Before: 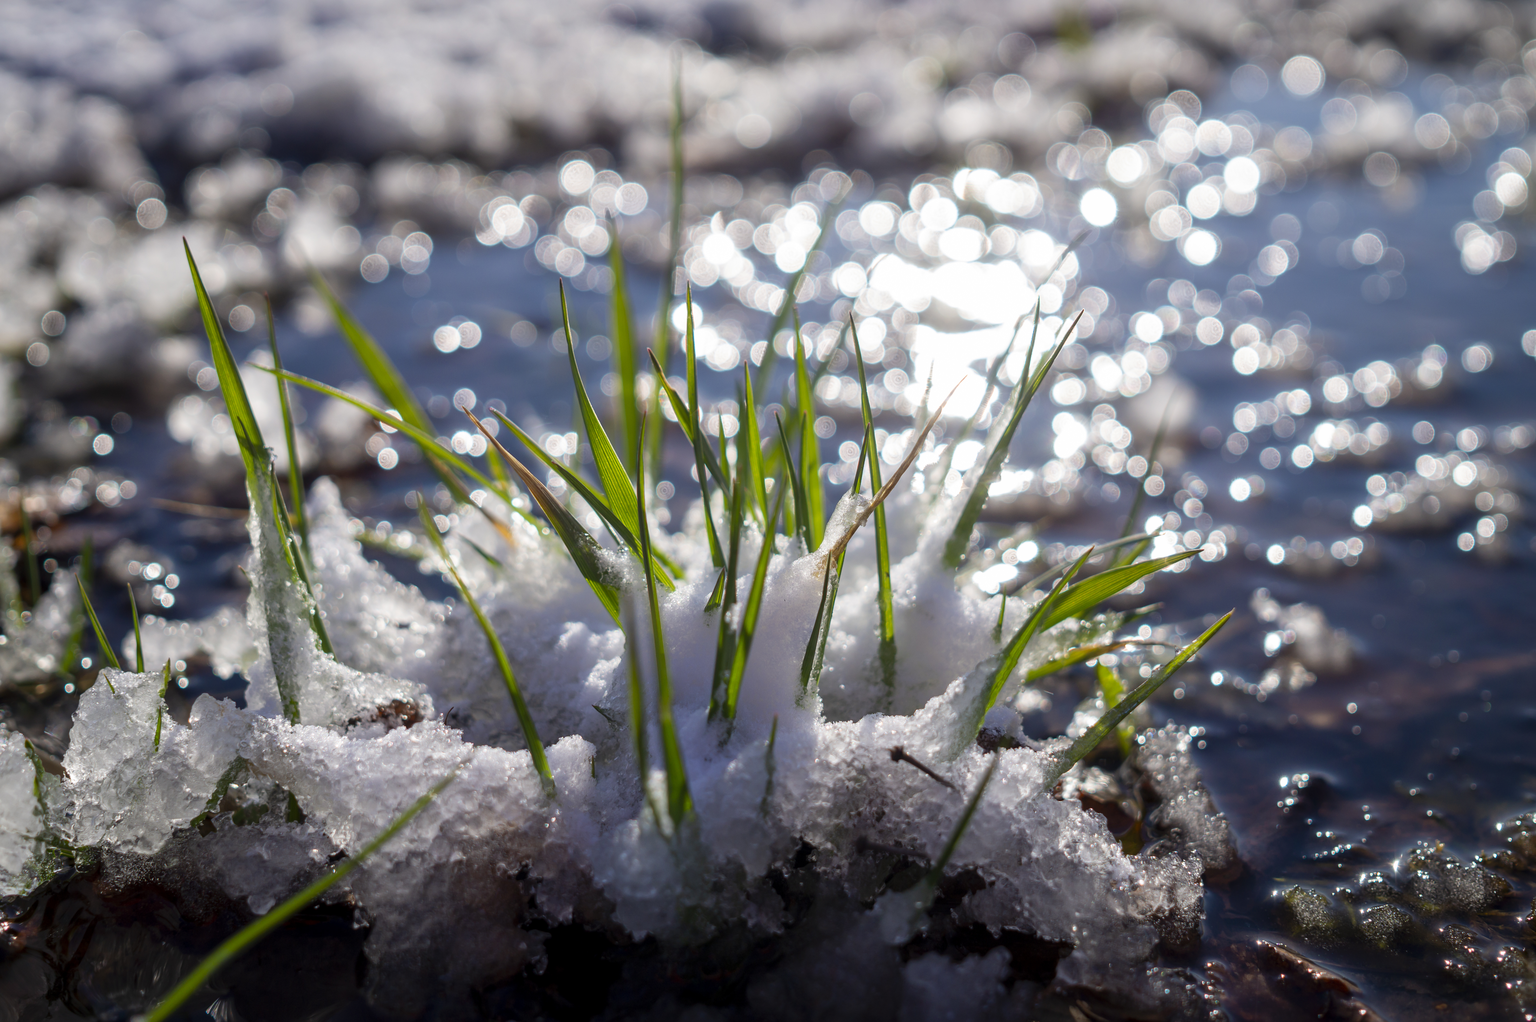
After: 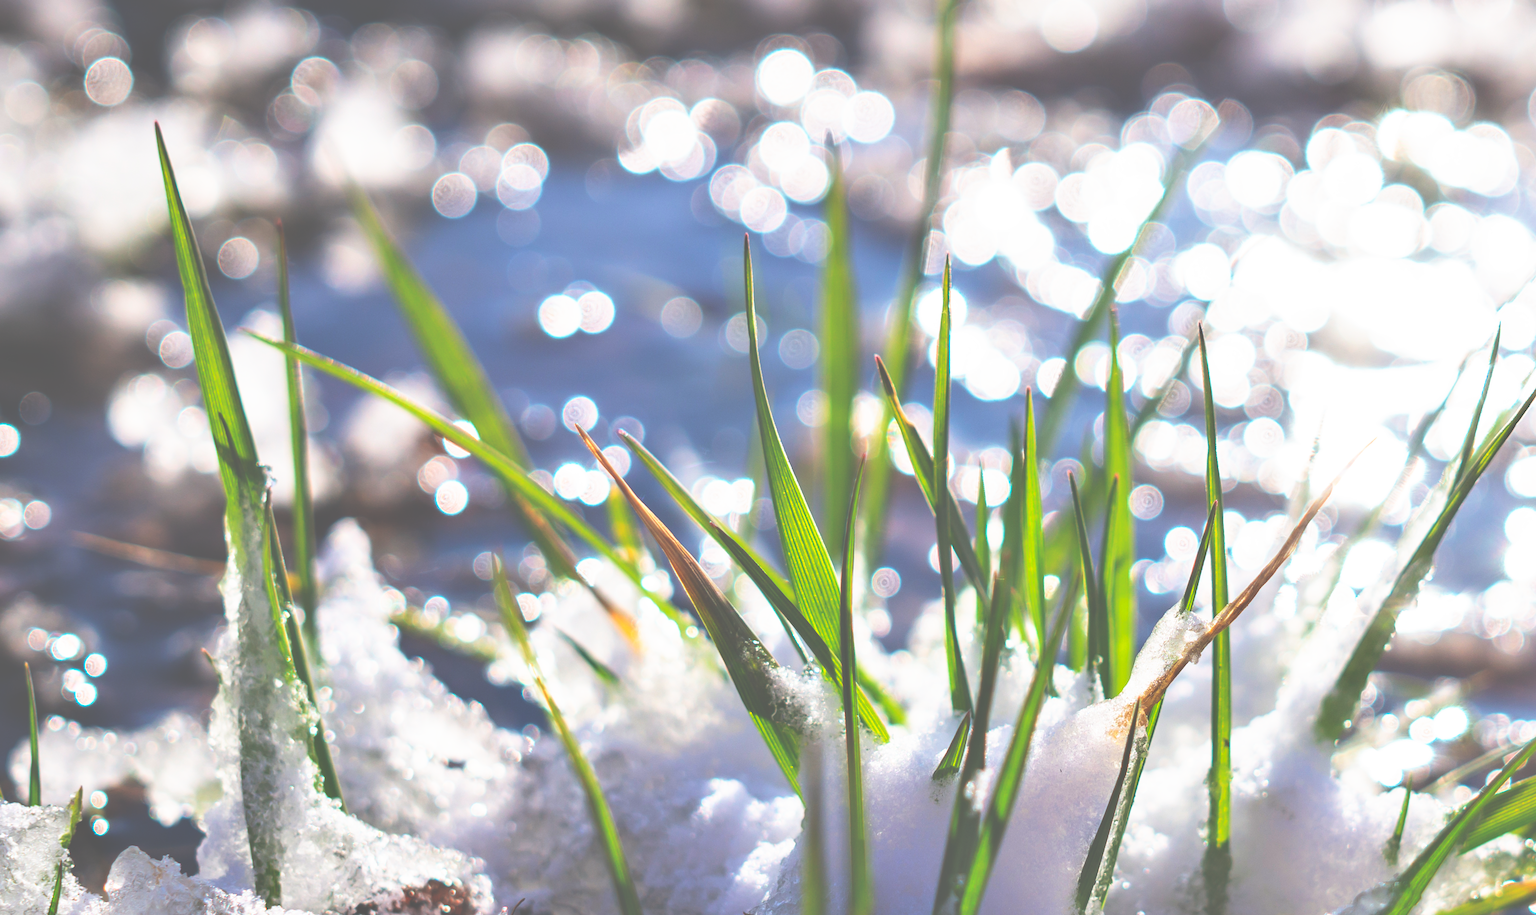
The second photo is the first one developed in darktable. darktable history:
crop and rotate: angle -4.47°, left 2.185%, top 6.896%, right 27.516%, bottom 30.141%
base curve: curves: ch0 [(0, 0.036) (0.007, 0.037) (0.604, 0.887) (1, 1)], preserve colors none
shadows and highlights: radius 126.2, shadows 30.54, highlights -31.15, low approximation 0.01, soften with gaussian
contrast brightness saturation: brightness 0.289
